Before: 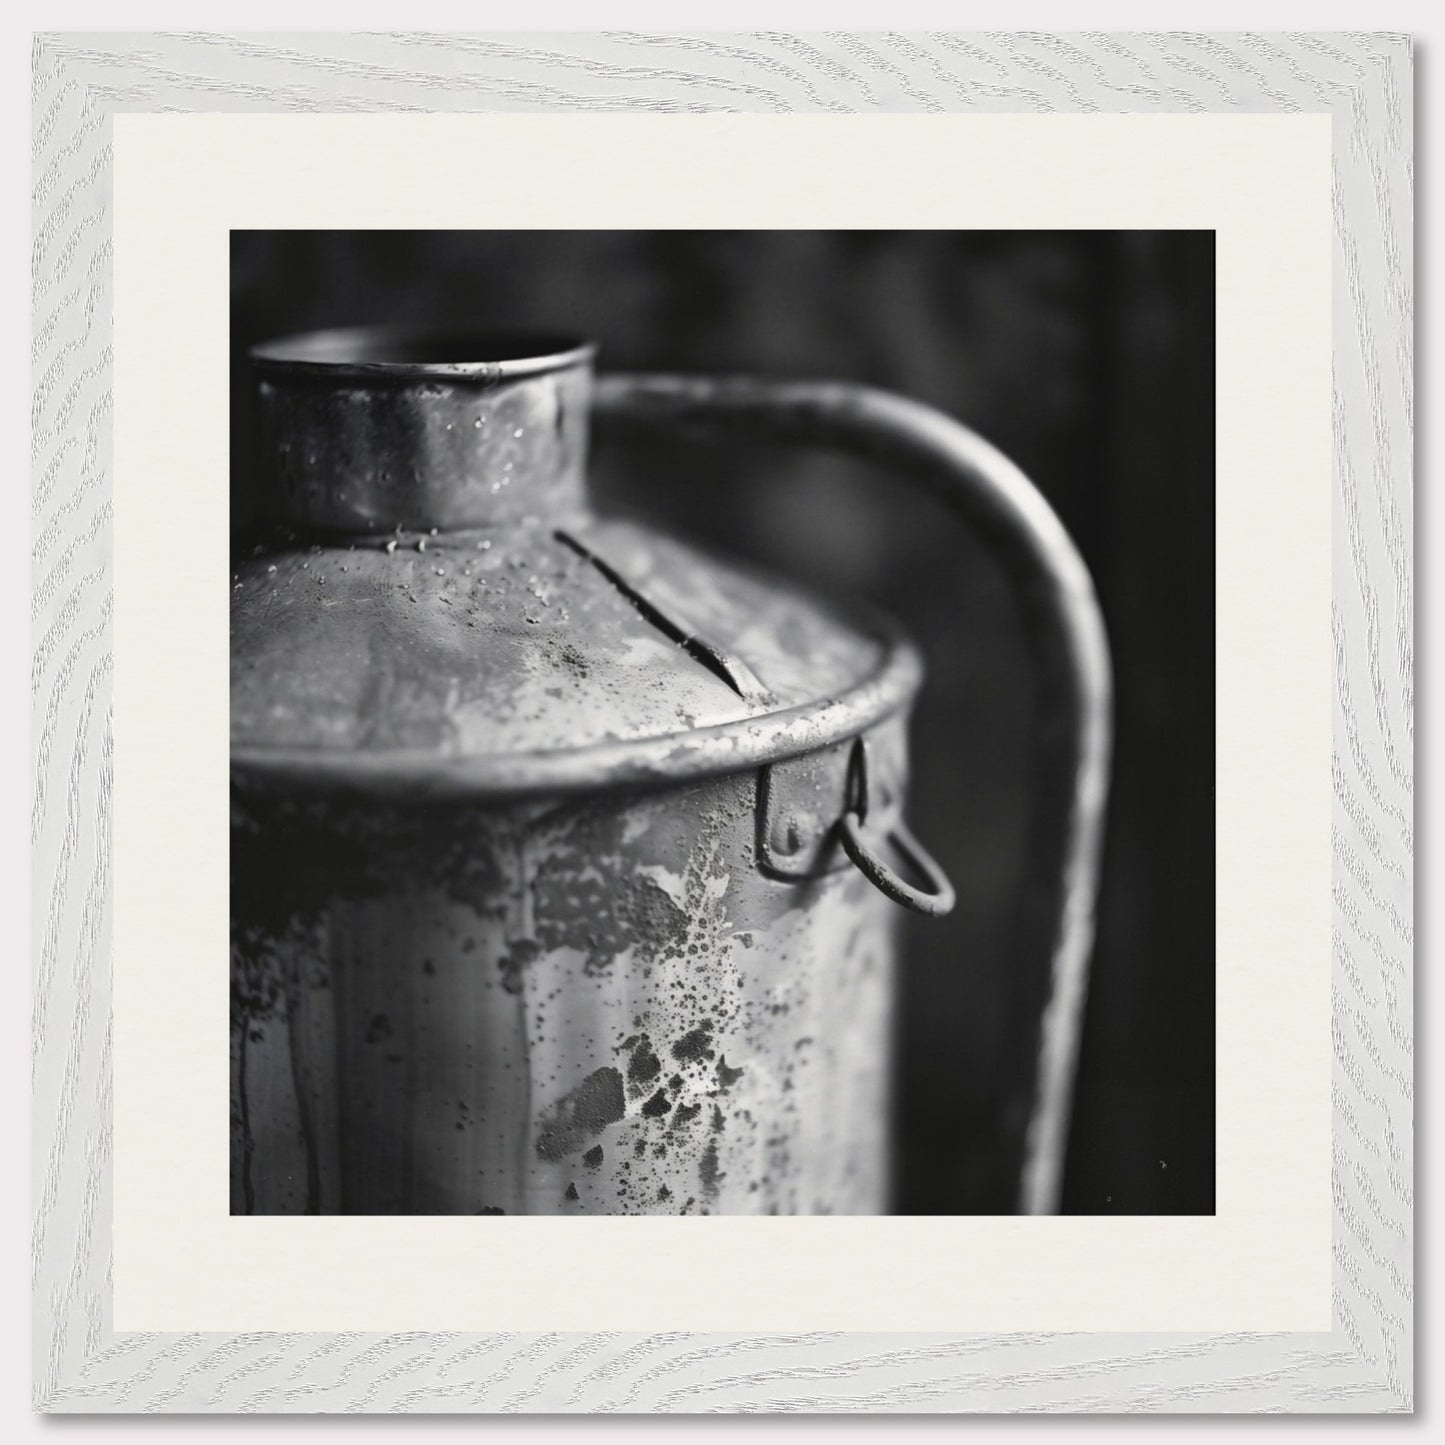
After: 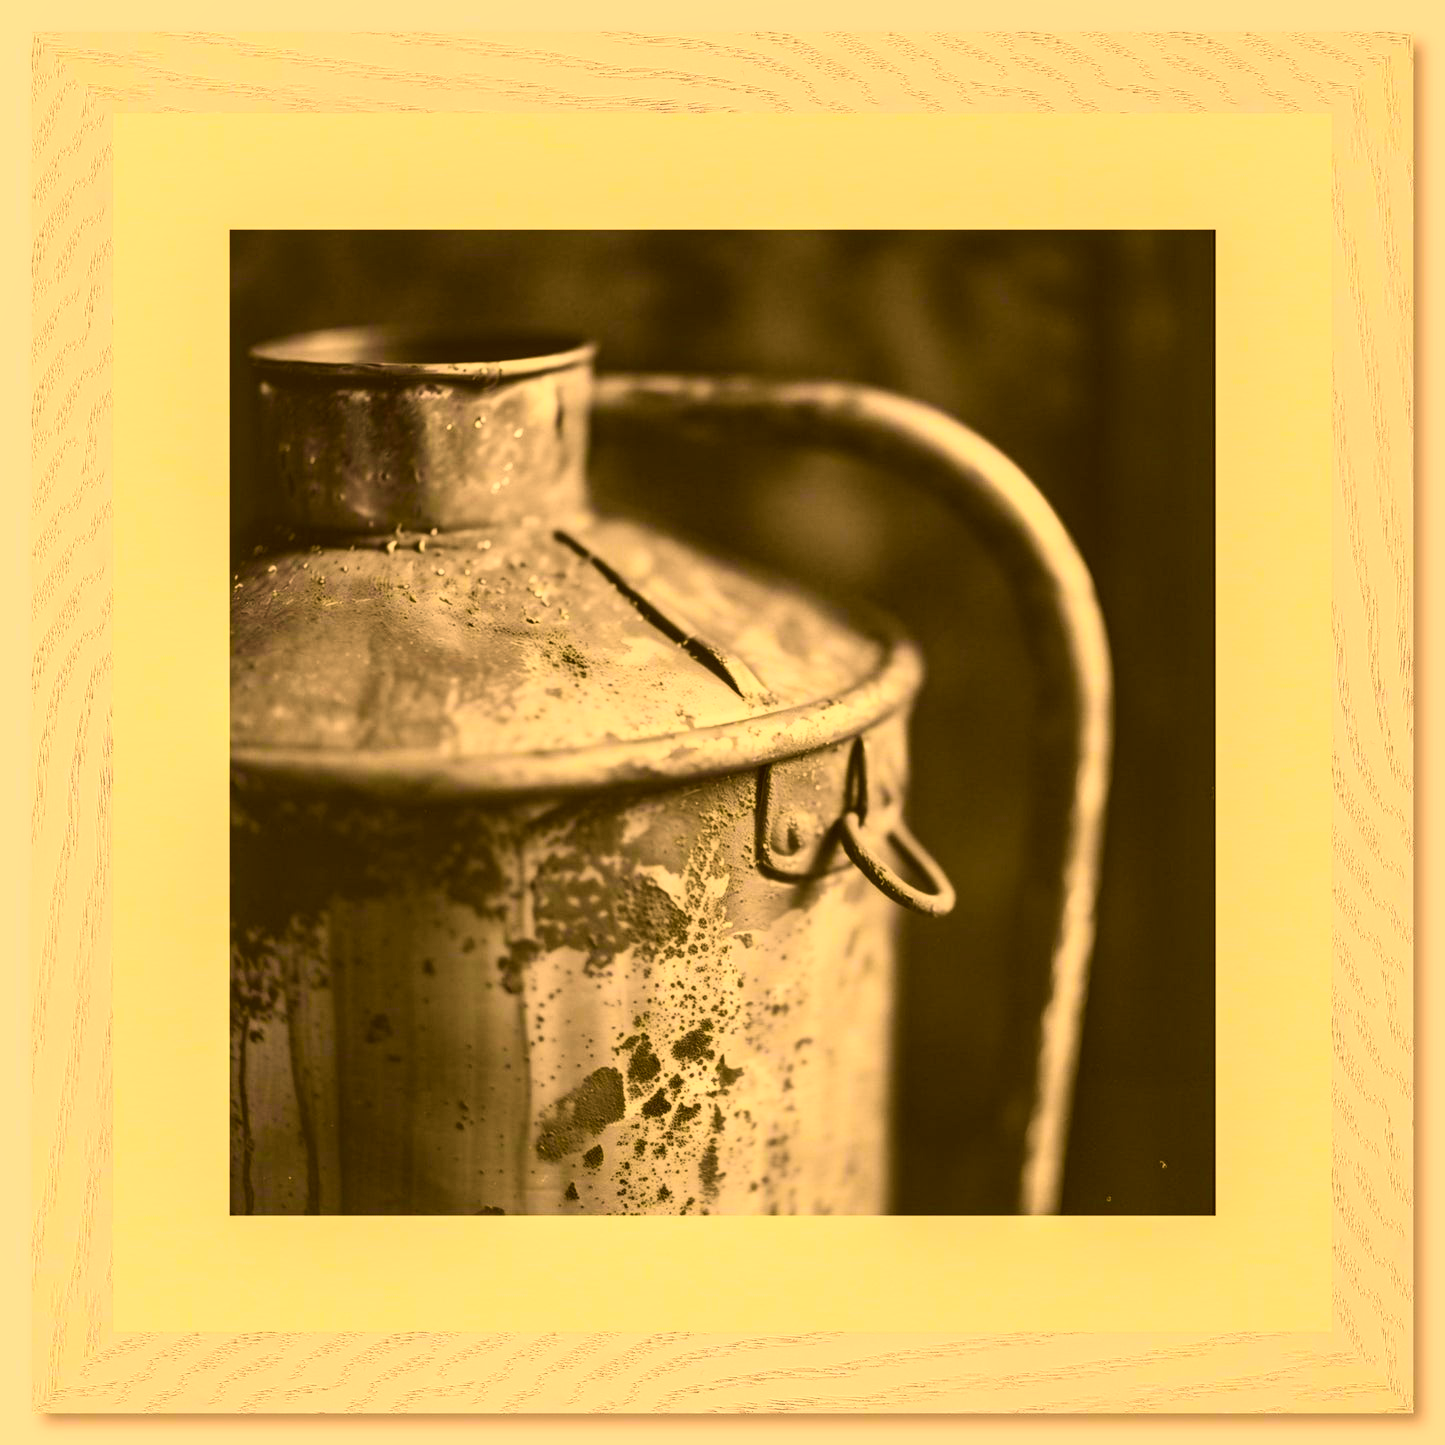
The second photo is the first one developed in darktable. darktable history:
color balance rgb: perceptual saturation grading › global saturation 20%, global vibrance 20%
color correction: highlights a* 10.44, highlights b* 30.04, shadows a* 2.73, shadows b* 17.51, saturation 1.72
rotate and perspective: automatic cropping original format, crop left 0, crop top 0
contrast brightness saturation: contrast 0.2, brightness 0.16, saturation 0.22
local contrast: on, module defaults
